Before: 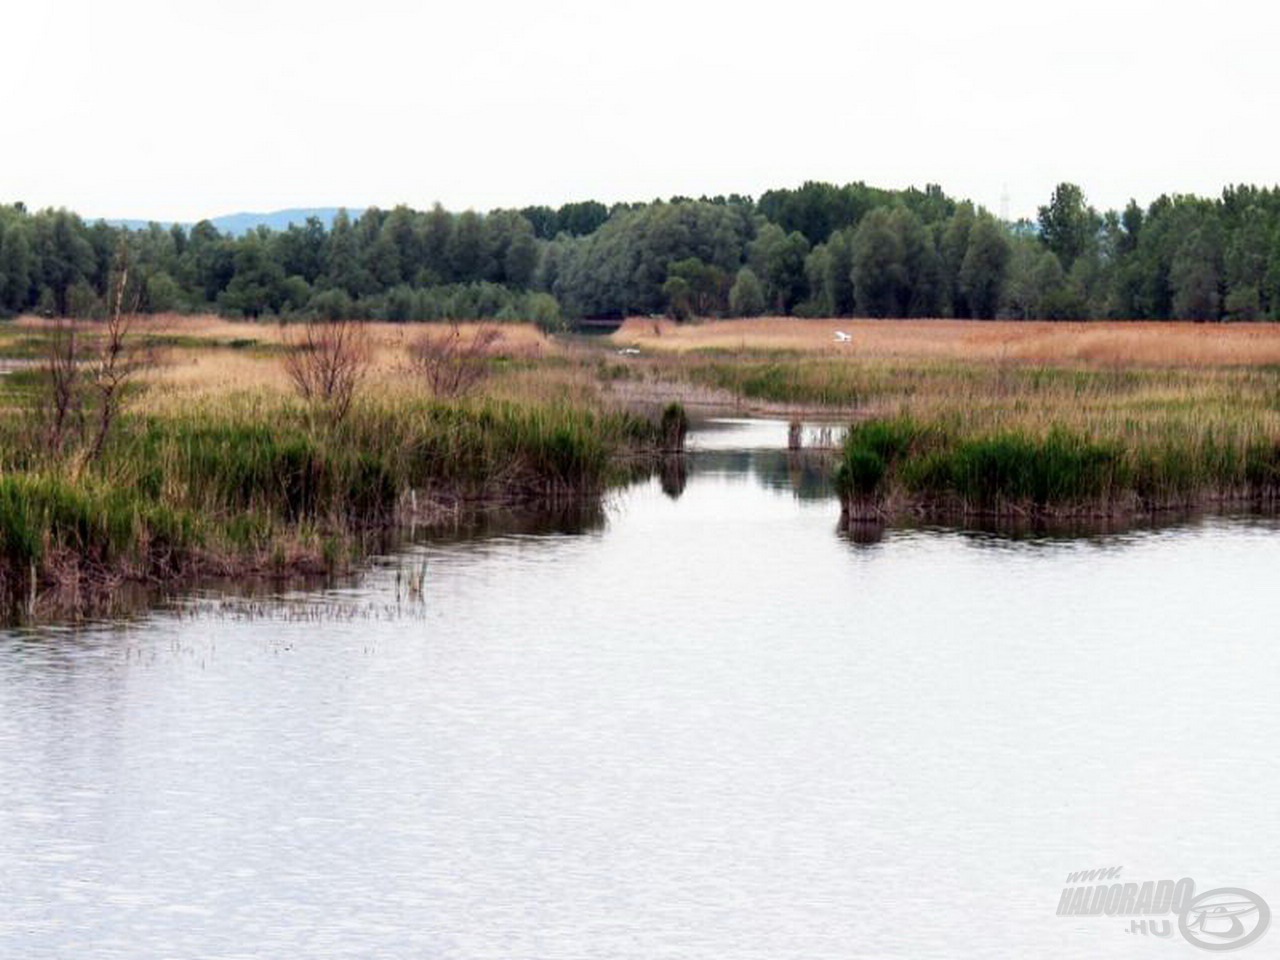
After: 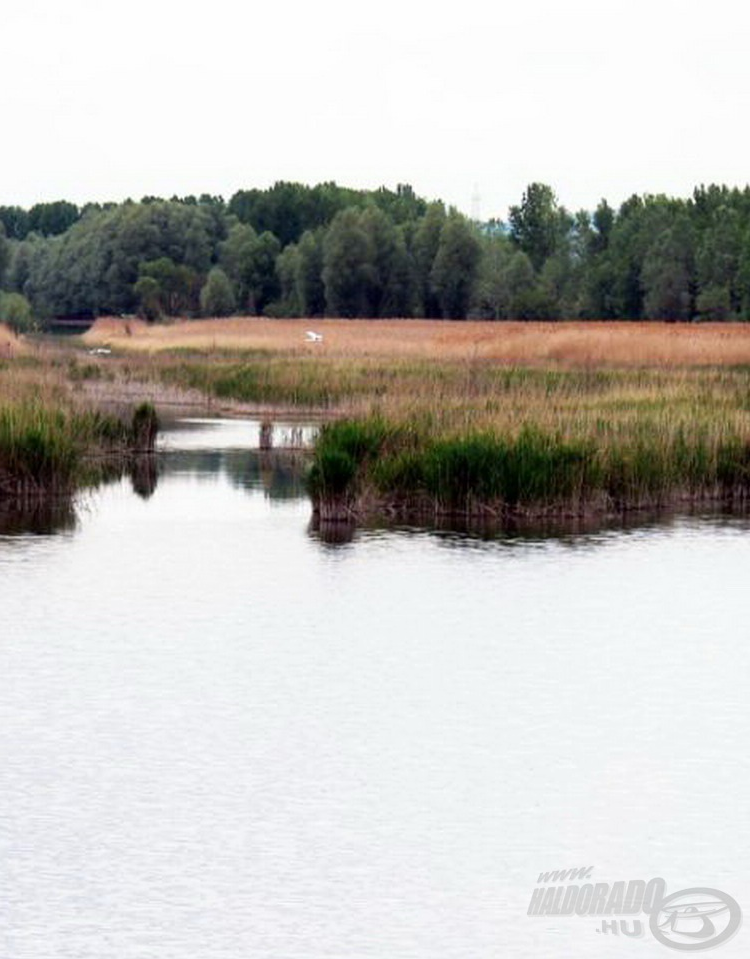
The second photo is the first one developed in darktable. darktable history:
crop: left 41.402%
contrast brightness saturation: contrast 0.05
